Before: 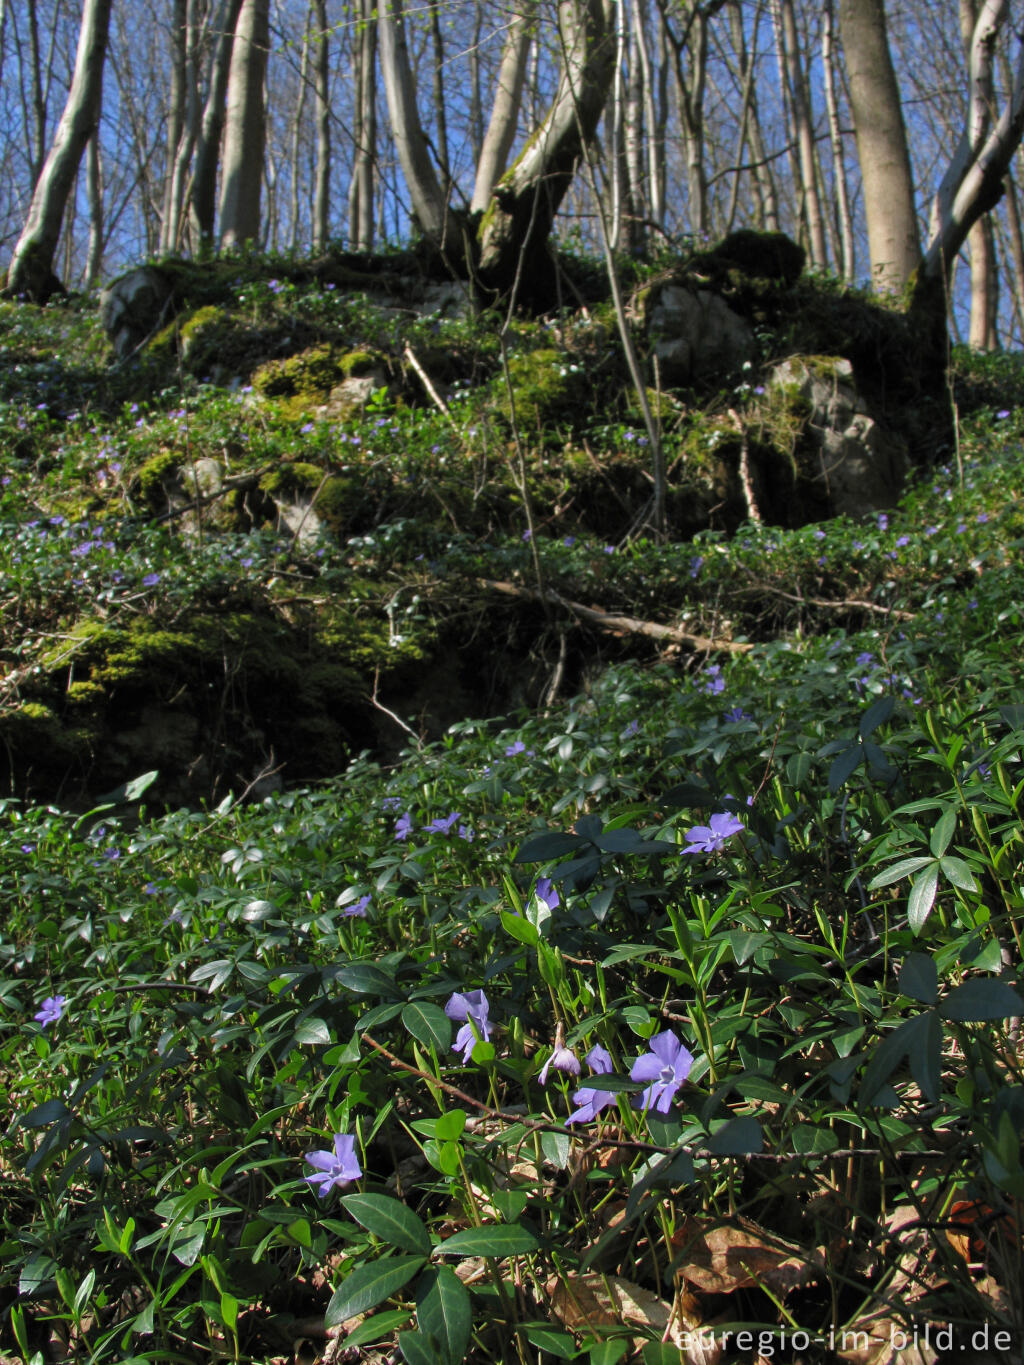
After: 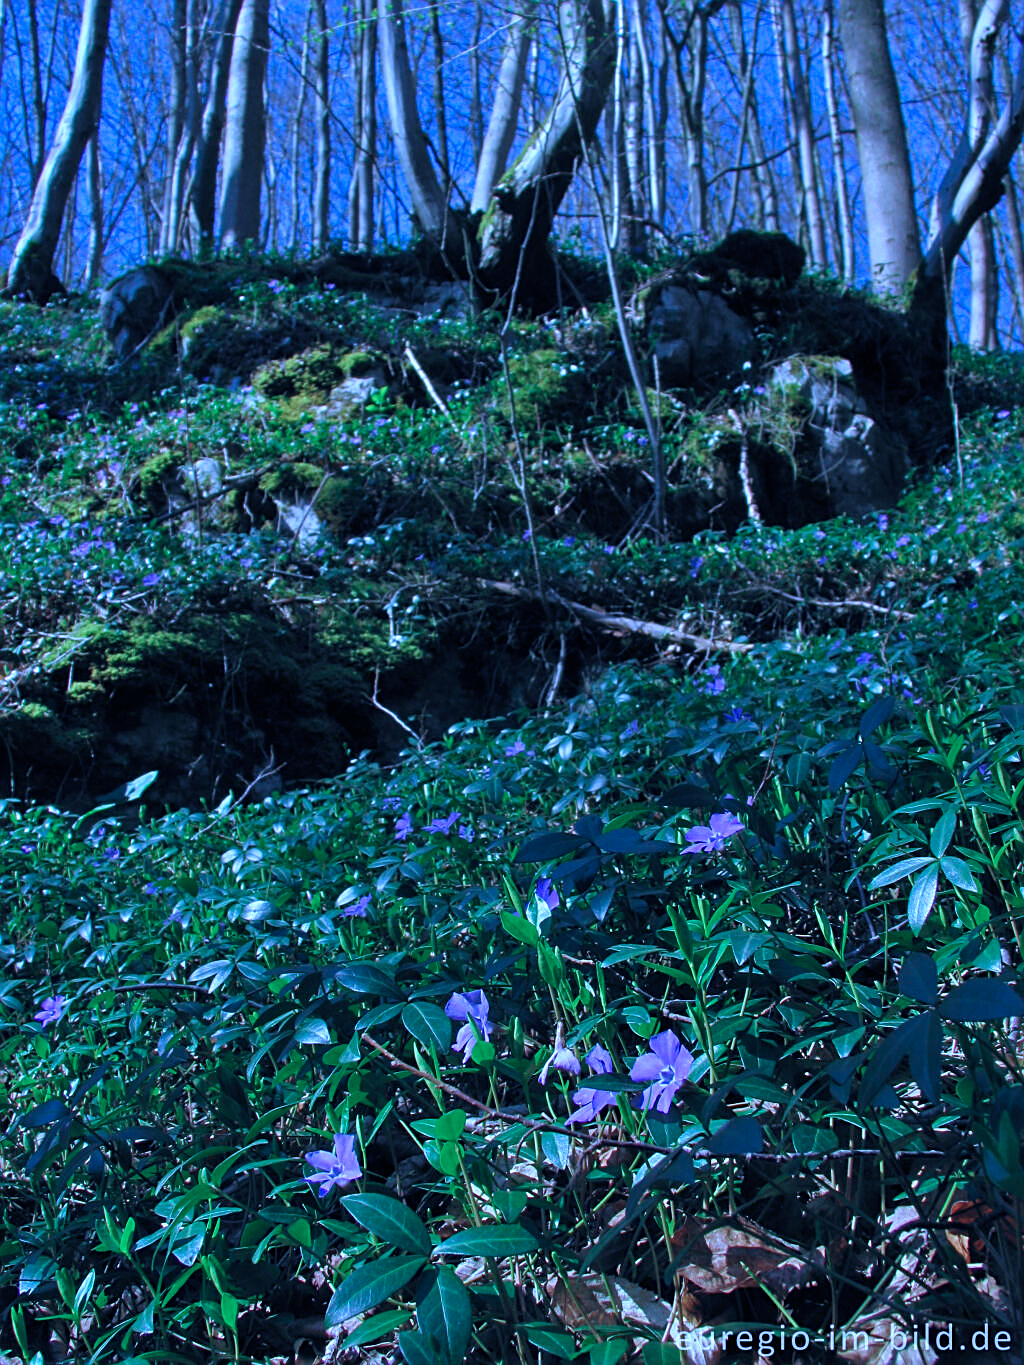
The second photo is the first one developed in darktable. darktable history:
velvia: strength 14.74%
color calibration: illuminant custom, x 0.459, y 0.43, temperature 2628.5 K
sharpen: on, module defaults
tone equalizer: mask exposure compensation -0.505 EV
